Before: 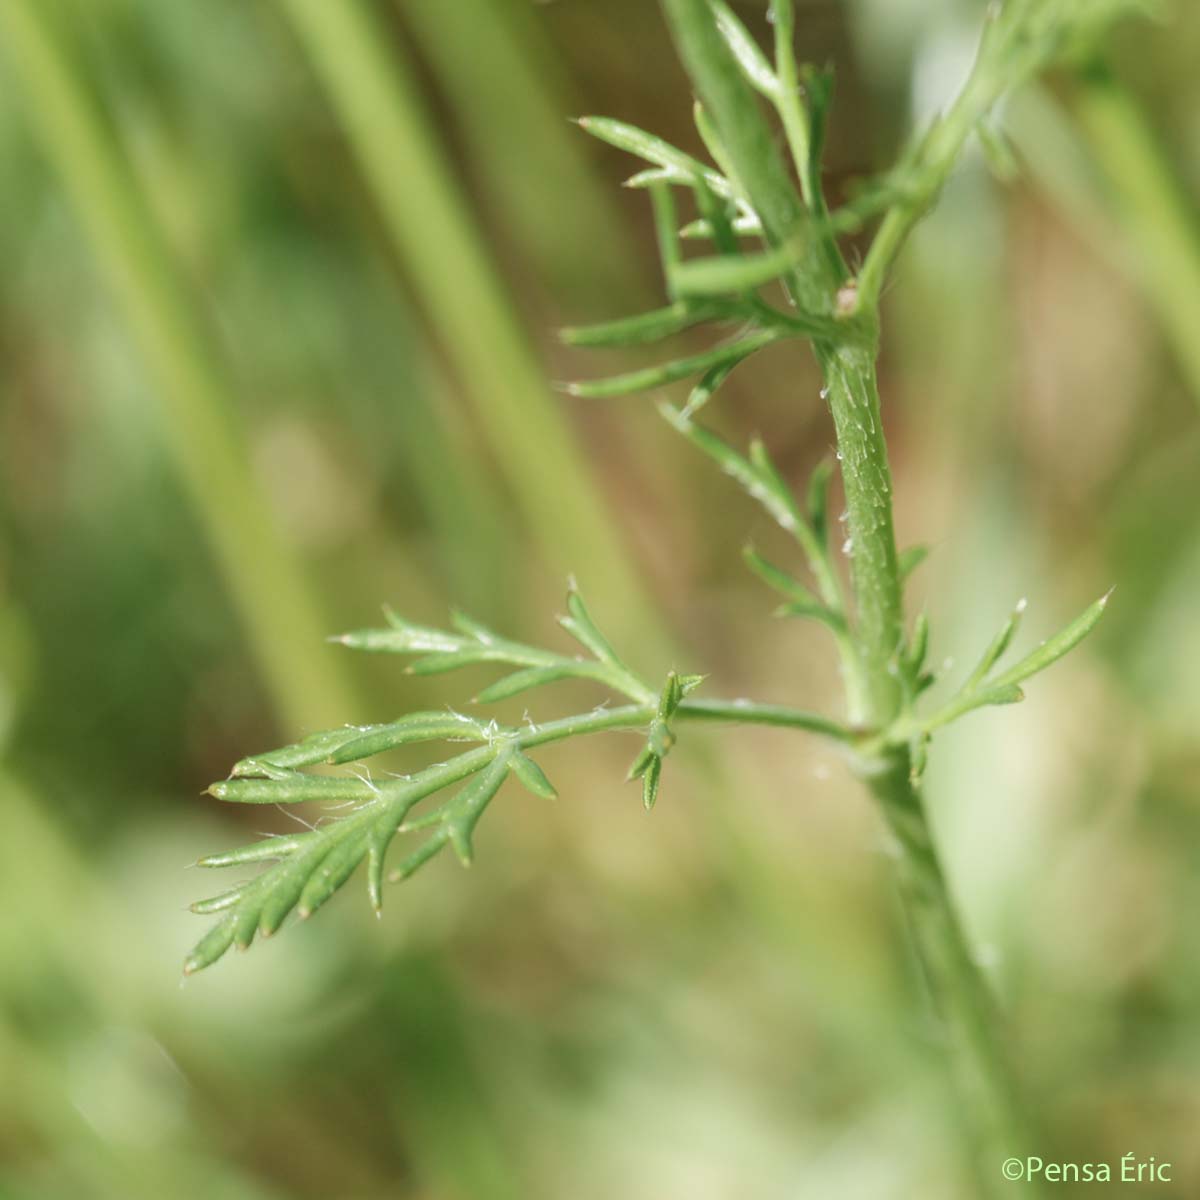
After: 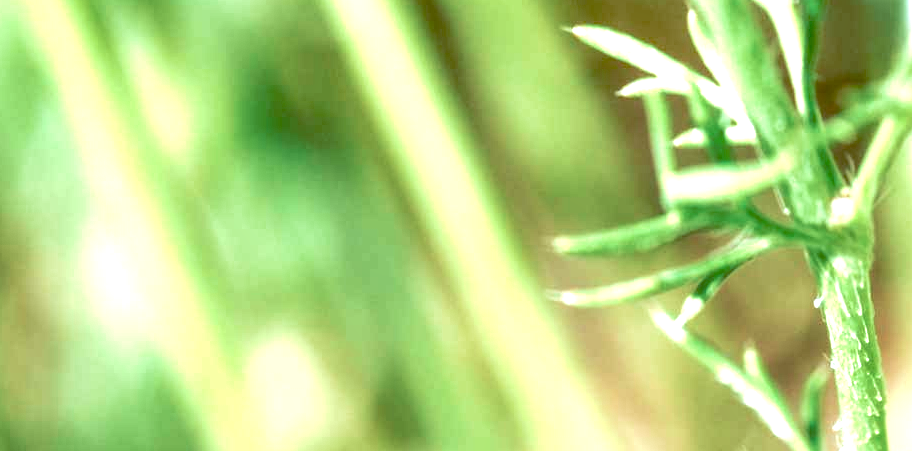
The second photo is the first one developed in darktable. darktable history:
color balance rgb: perceptual saturation grading › global saturation 20%, perceptual saturation grading › highlights -25.446%, perceptual saturation grading › shadows 25.662%, global vibrance 9.465%
crop: left 0.57%, top 7.64%, right 23.386%, bottom 54.736%
exposure: black level correction 0, exposure 1.389 EV, compensate highlight preservation false
color calibration: illuminant F (fluorescent), F source F9 (Cool White Deluxe 4150 K) – high CRI, x 0.375, y 0.373, temperature 4158.42 K
local contrast: highlights 60%, shadows 62%, detail 160%
tone curve: curves: ch0 [(0, 0) (0.126, 0.061) (0.362, 0.382) (0.498, 0.498) (0.706, 0.712) (1, 1)]; ch1 [(0, 0) (0.5, 0.522) (0.55, 0.586) (1, 1)]; ch2 [(0, 0) (0.44, 0.424) (0.5, 0.482) (0.537, 0.538) (1, 1)], preserve colors none
velvia: on, module defaults
